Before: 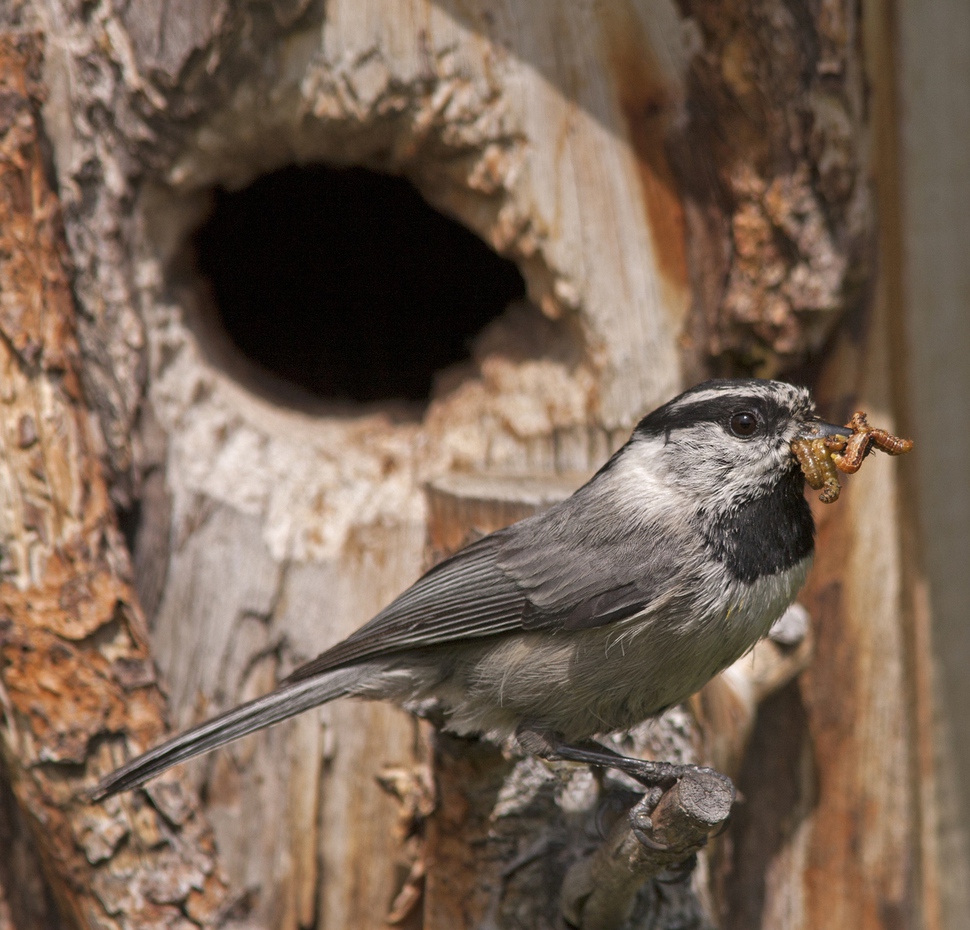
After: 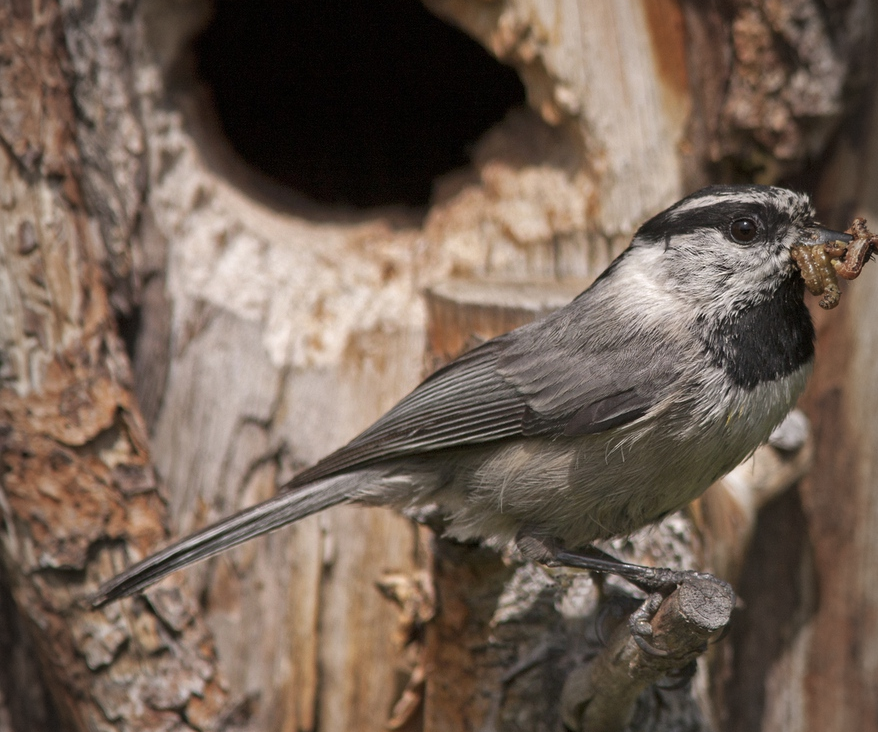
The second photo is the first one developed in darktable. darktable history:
crop: top 20.916%, right 9.437%, bottom 0.316%
vignetting: fall-off start 97%, fall-off radius 100%, width/height ratio 0.609, unbound false
